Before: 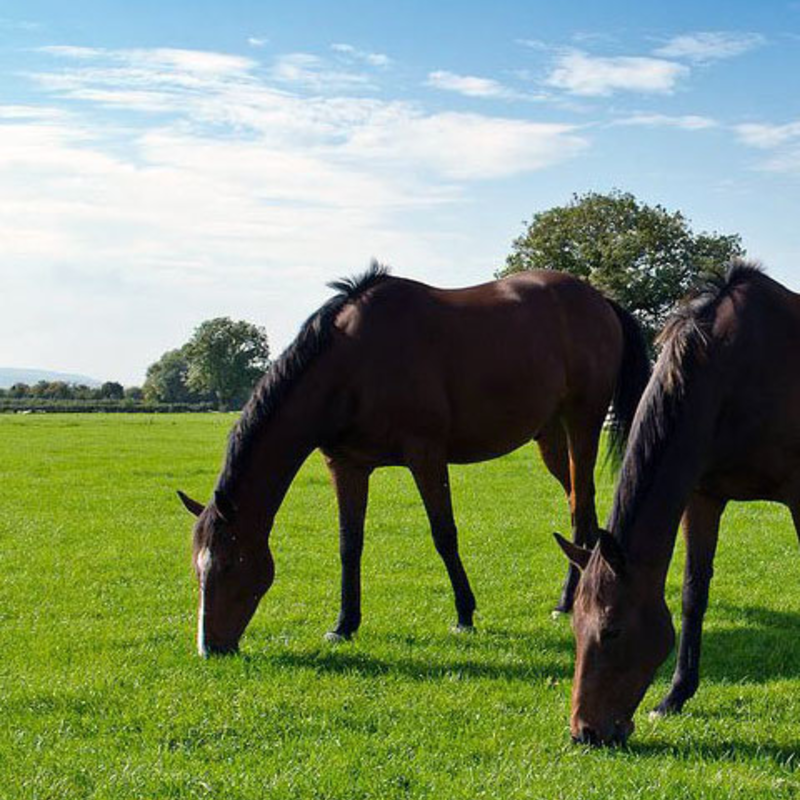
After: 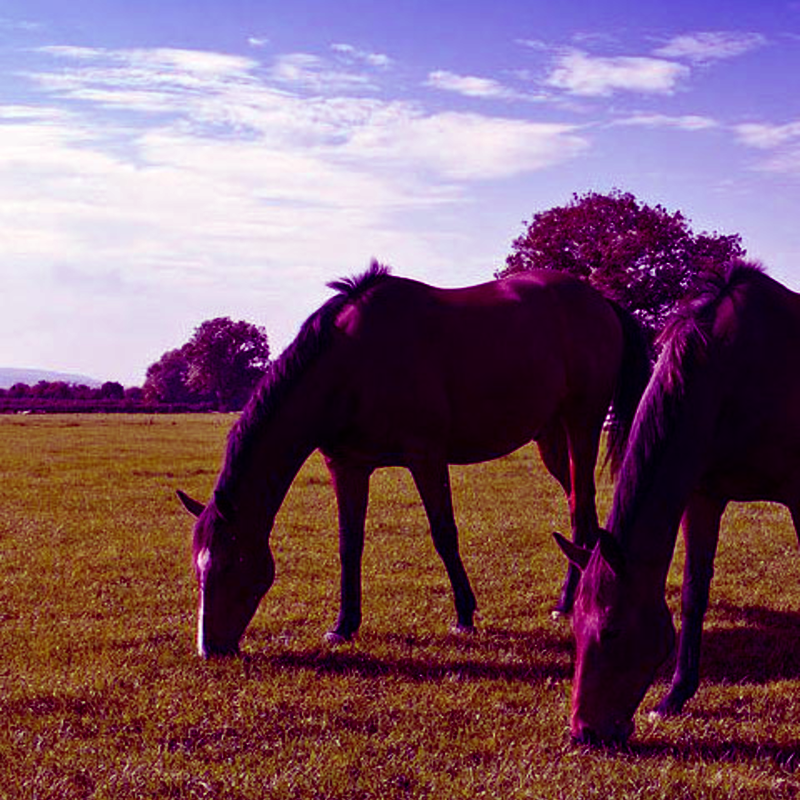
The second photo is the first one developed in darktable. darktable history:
color balance: lift [1, 1, 0.101, 1]
